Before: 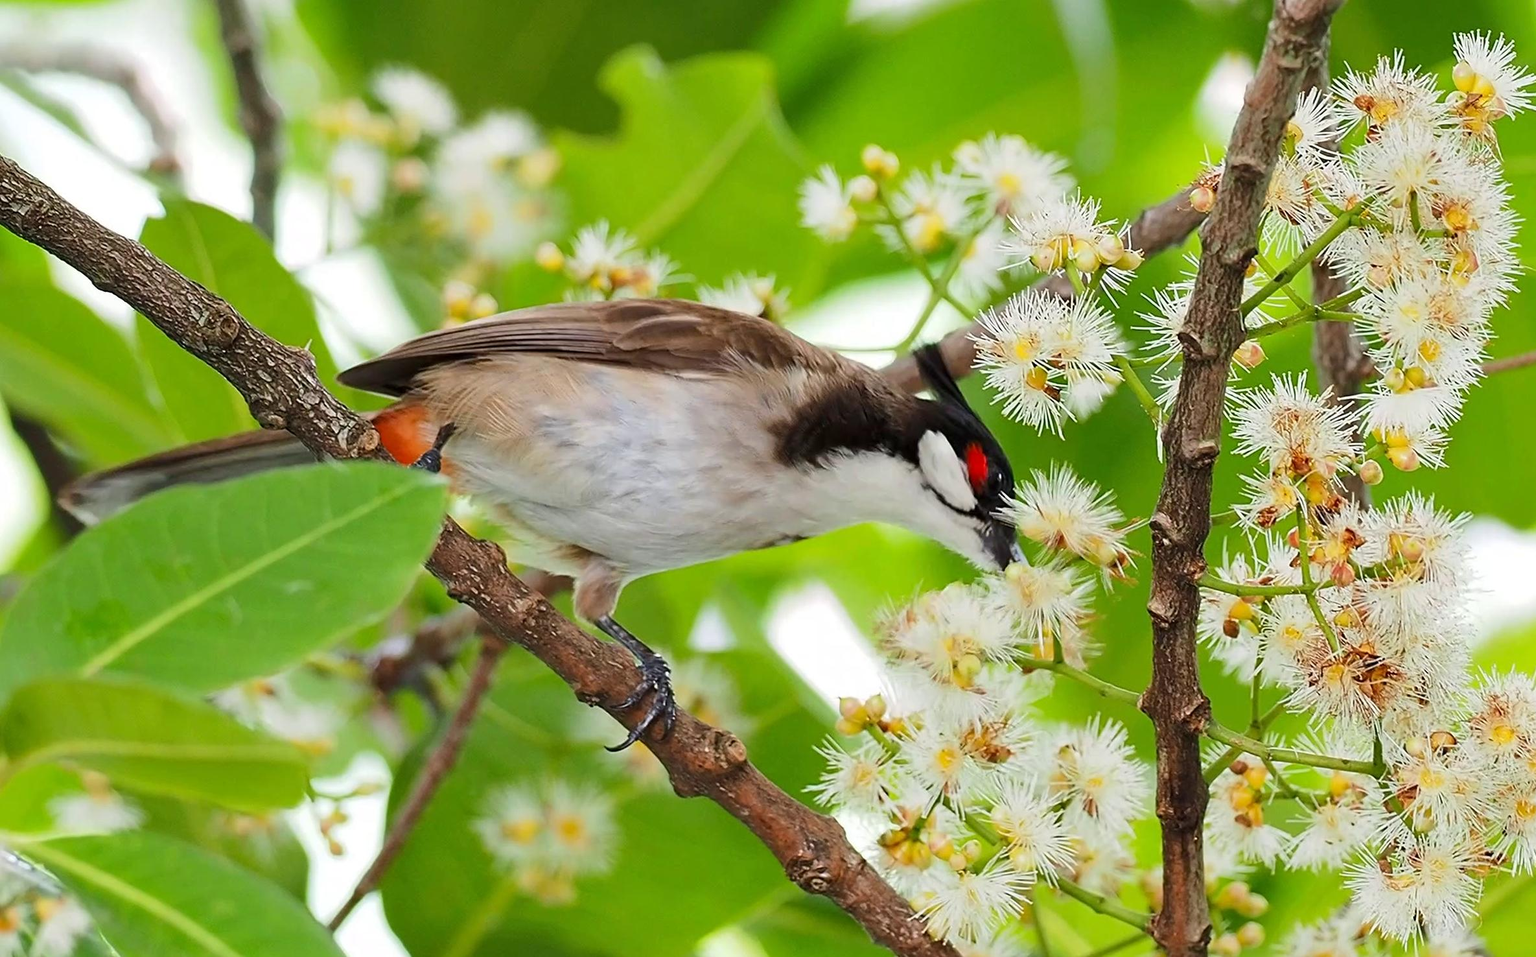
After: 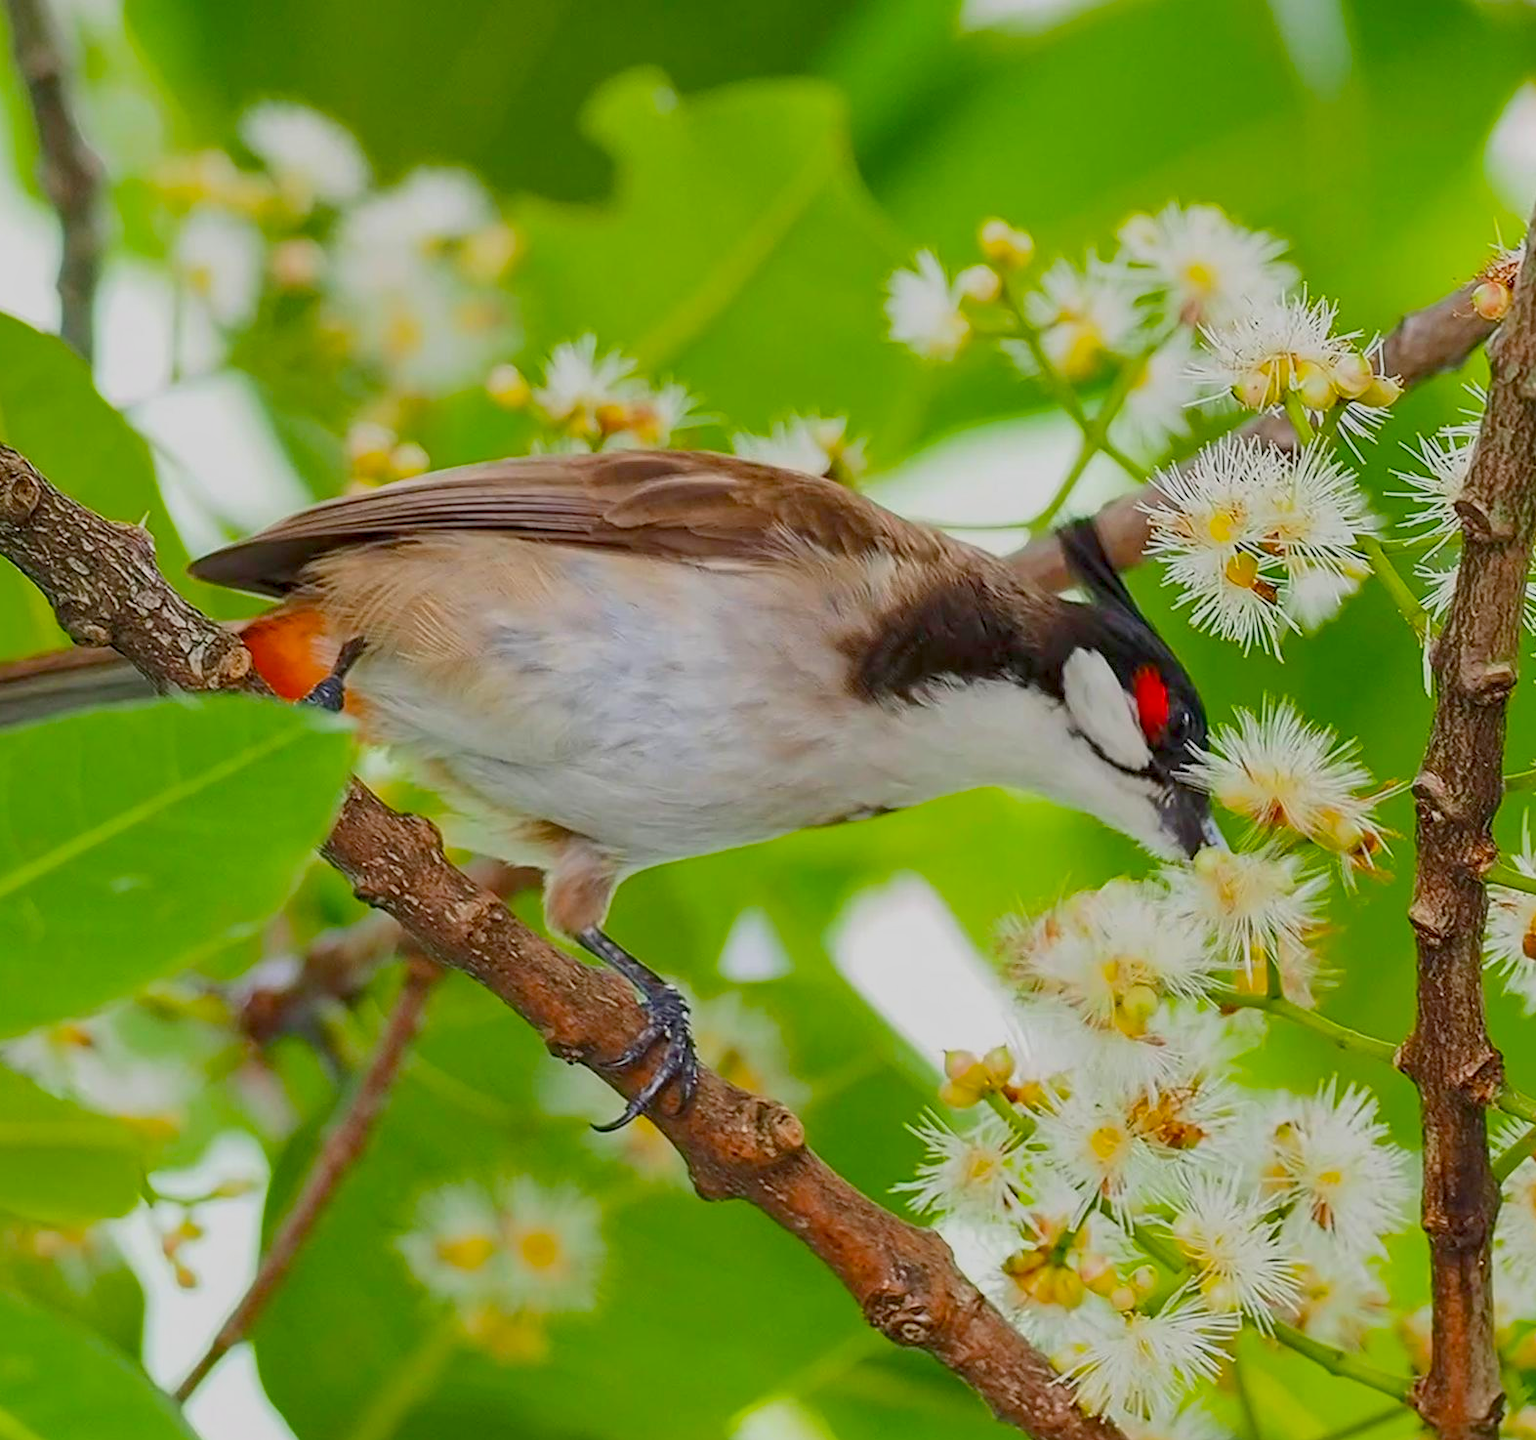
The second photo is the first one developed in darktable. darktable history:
crop and rotate: left 13.85%, right 19.769%
local contrast: on, module defaults
color balance rgb: perceptual saturation grading › global saturation 31.125%, contrast -29.598%
